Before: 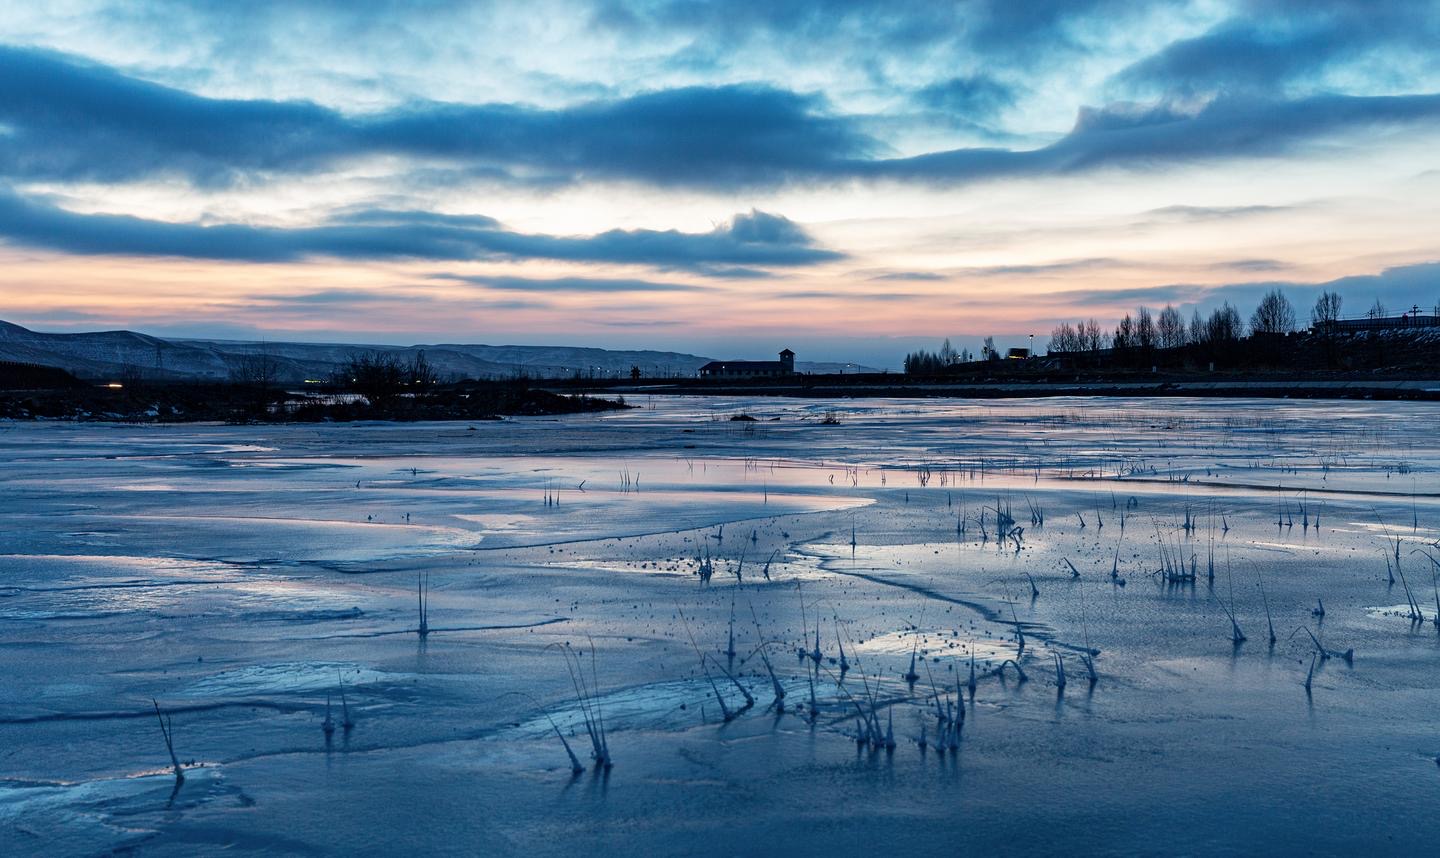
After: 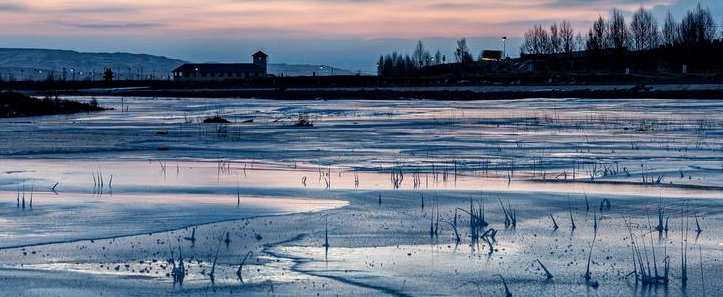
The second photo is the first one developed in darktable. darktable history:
crop: left 36.607%, top 34.735%, right 13.146%, bottom 30.611%
local contrast: on, module defaults
